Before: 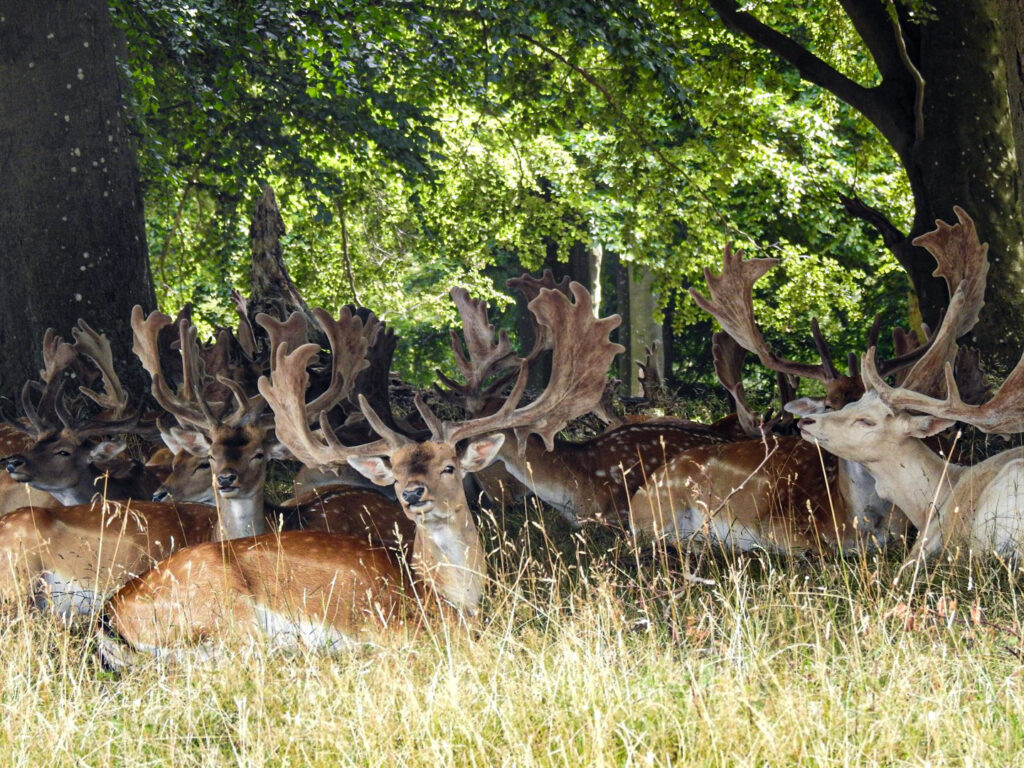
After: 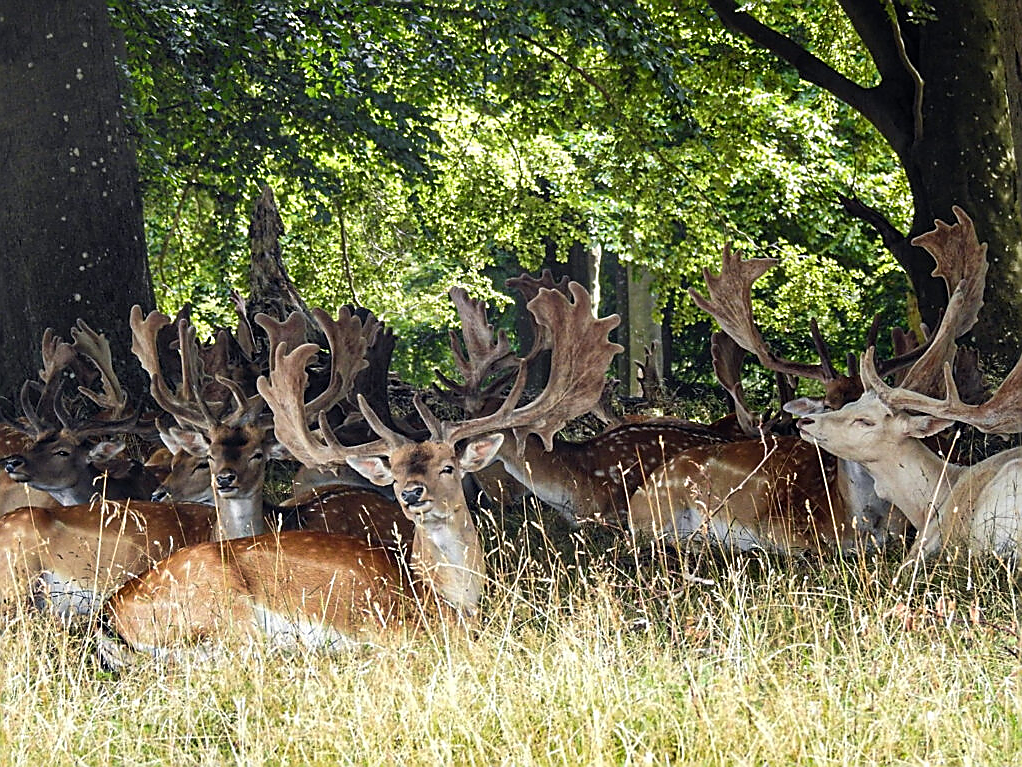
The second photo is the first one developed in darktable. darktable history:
crop and rotate: left 0.18%, bottom 0.003%
sharpen: radius 1.418, amount 1.266, threshold 0.848
